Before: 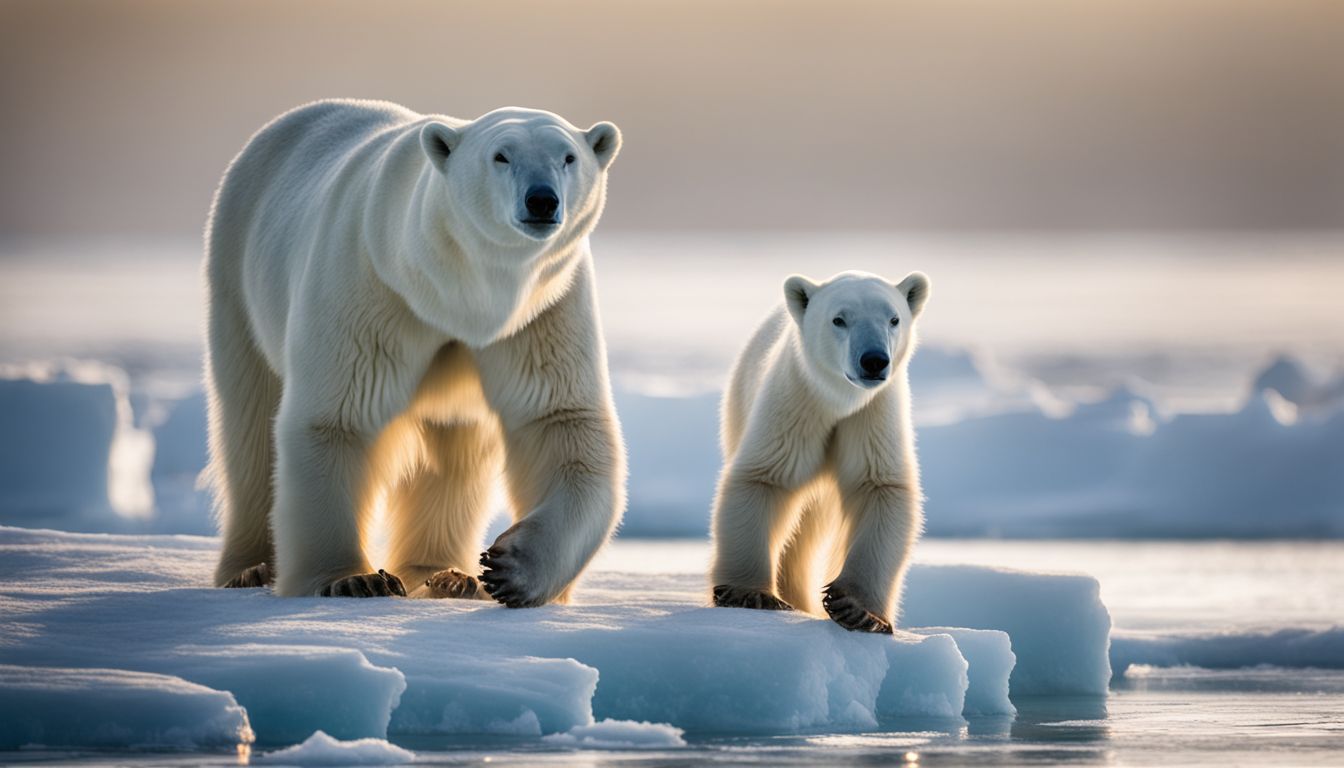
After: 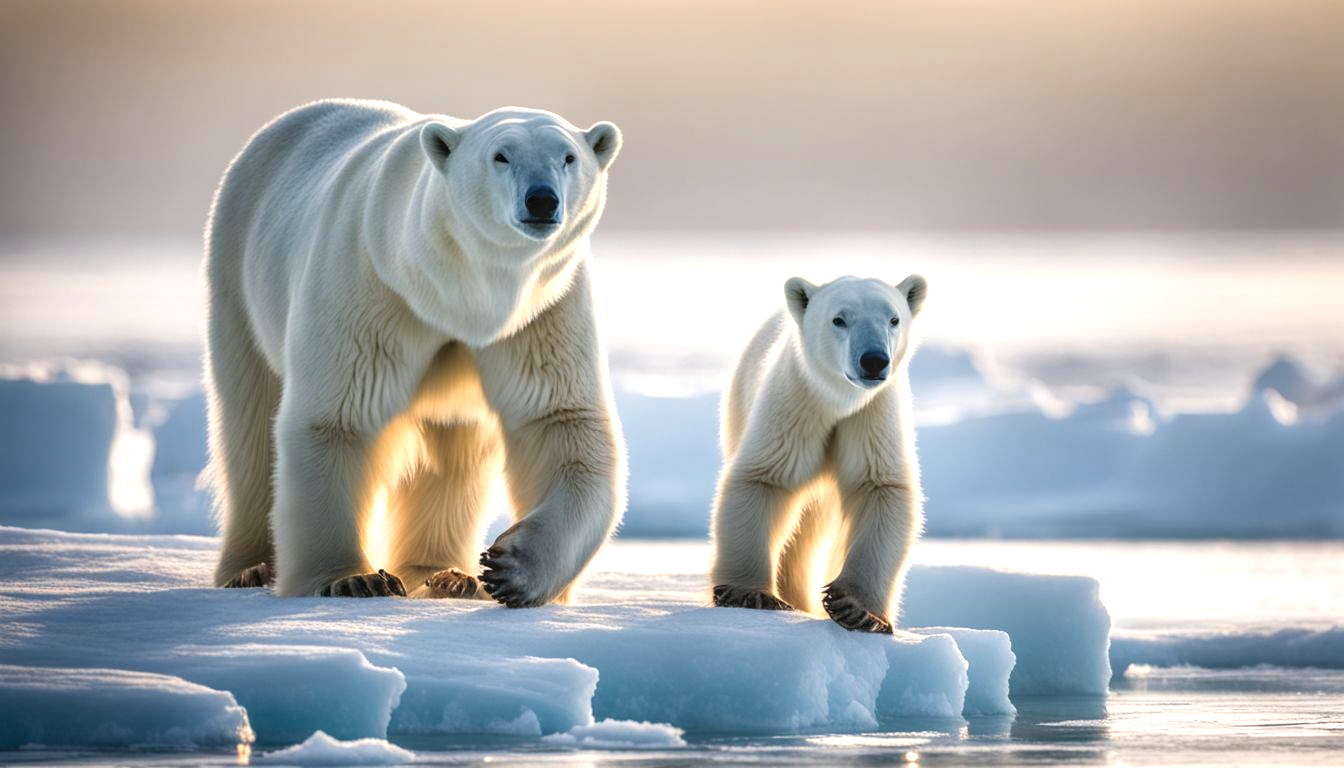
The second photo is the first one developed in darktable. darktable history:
local contrast: detail 110%
exposure: black level correction 0.001, exposure 0.5 EV, compensate exposure bias true, compensate highlight preservation false
